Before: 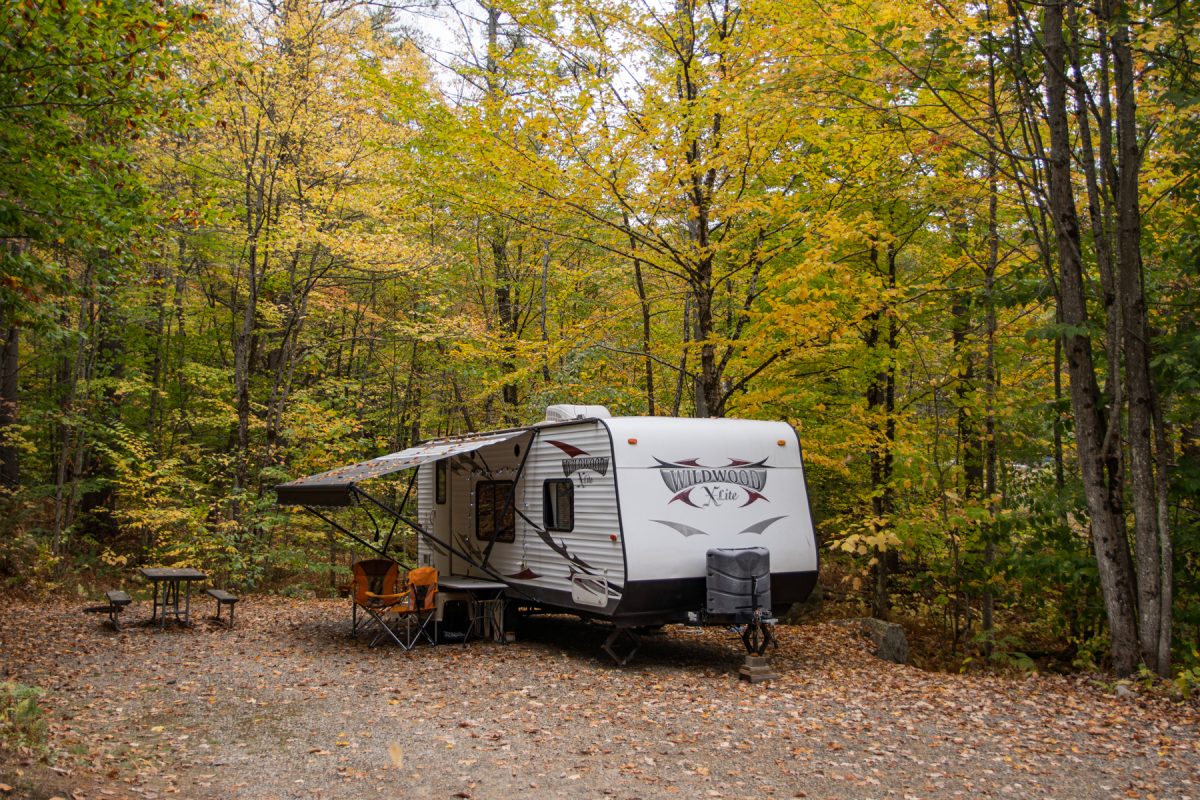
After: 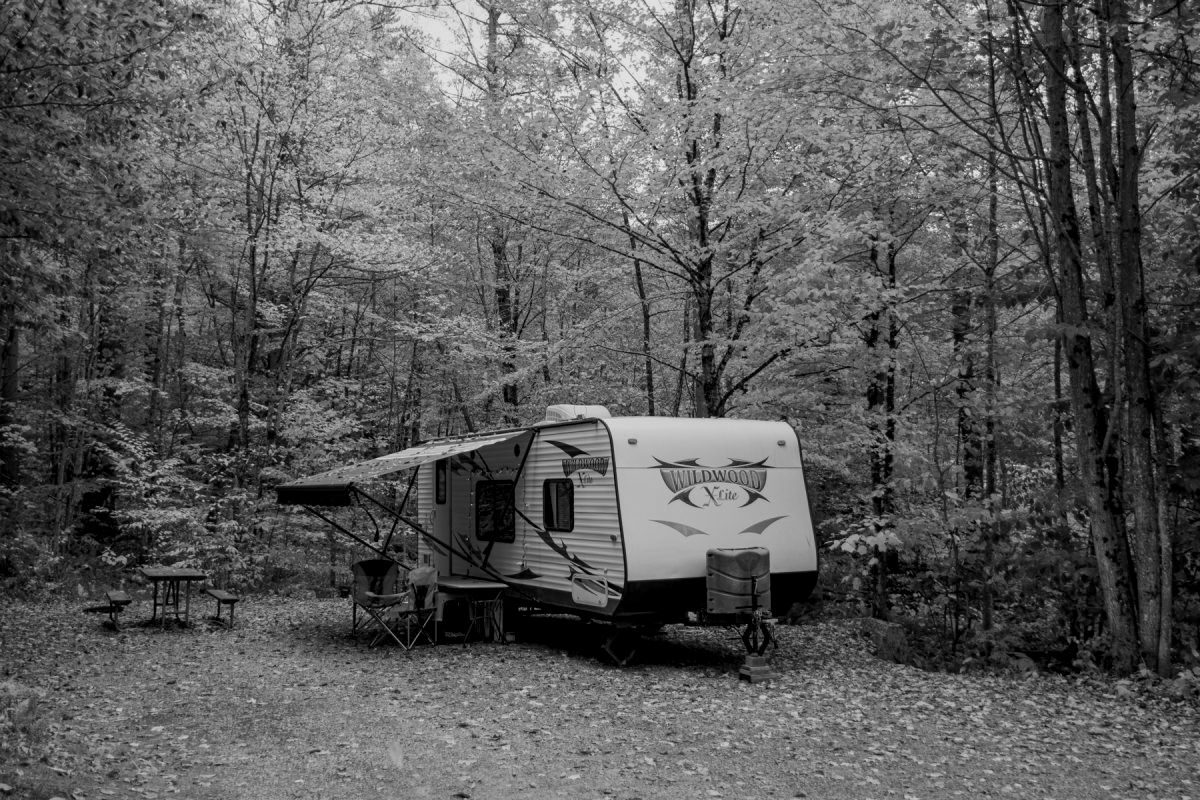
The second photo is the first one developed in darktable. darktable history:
exposure: black level correction 0.006, exposure -0.226 EV, compensate highlight preservation false
monochrome: a 30.25, b 92.03
white balance: red 0.98, blue 1.034
